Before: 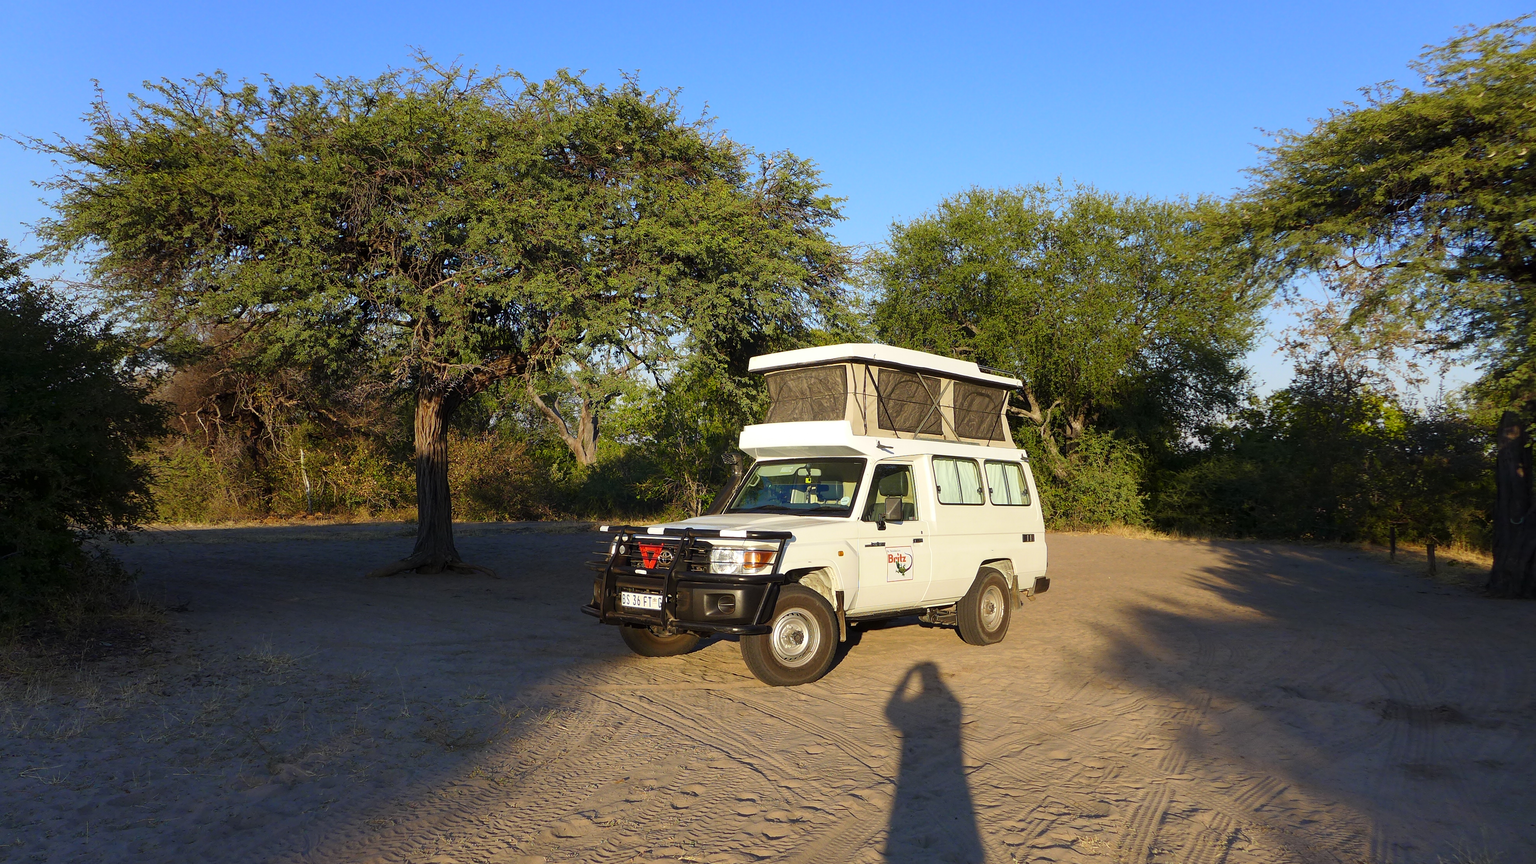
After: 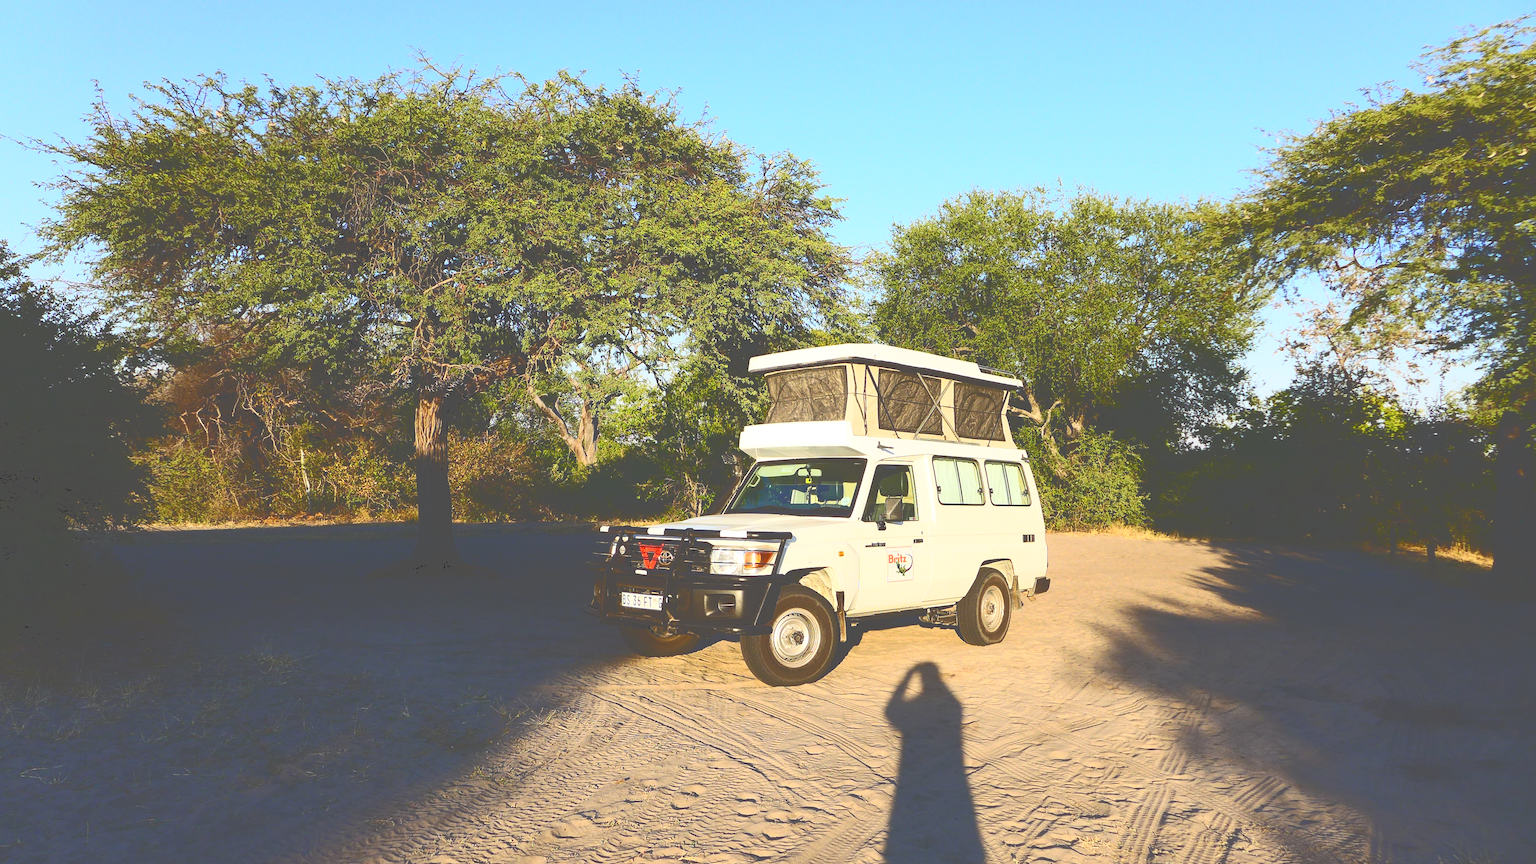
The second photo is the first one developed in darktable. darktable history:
tone equalizer: on, module defaults
base curve: curves: ch0 [(0, 0) (0.036, 0.025) (0.121, 0.166) (0.206, 0.329) (0.605, 0.79) (1, 1)]
tone curve: curves: ch0 [(0, 0) (0.003, 0.319) (0.011, 0.319) (0.025, 0.323) (0.044, 0.323) (0.069, 0.327) (0.1, 0.33) (0.136, 0.338) (0.177, 0.348) (0.224, 0.361) (0.277, 0.374) (0.335, 0.398) (0.399, 0.444) (0.468, 0.516) (0.543, 0.595) (0.623, 0.694) (0.709, 0.793) (0.801, 0.883) (0.898, 0.942) (1, 1)], color space Lab, independent channels, preserve colors none
